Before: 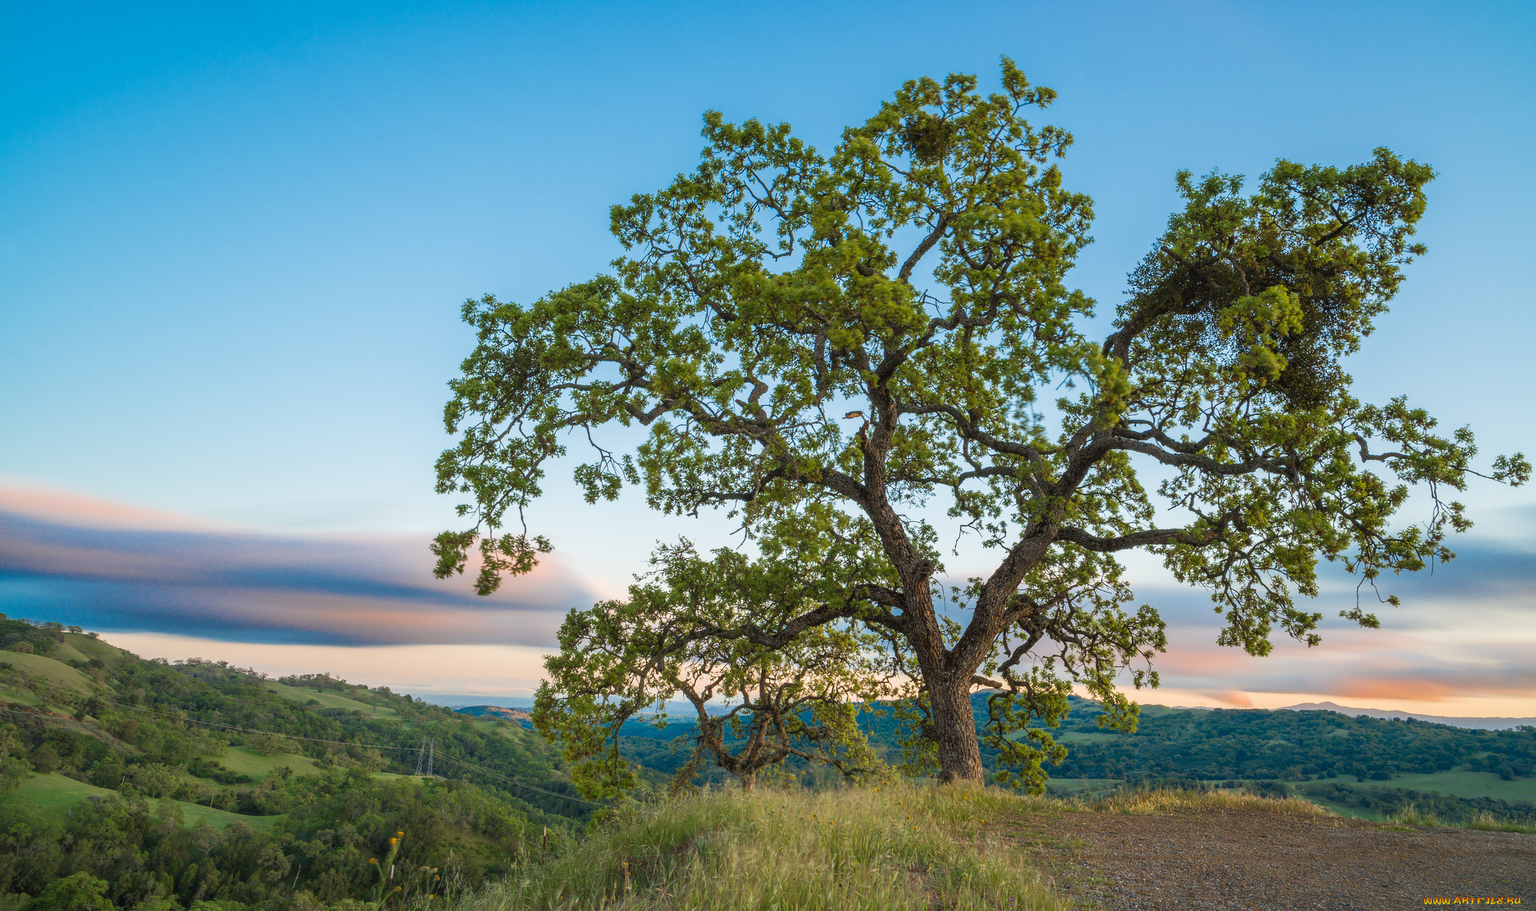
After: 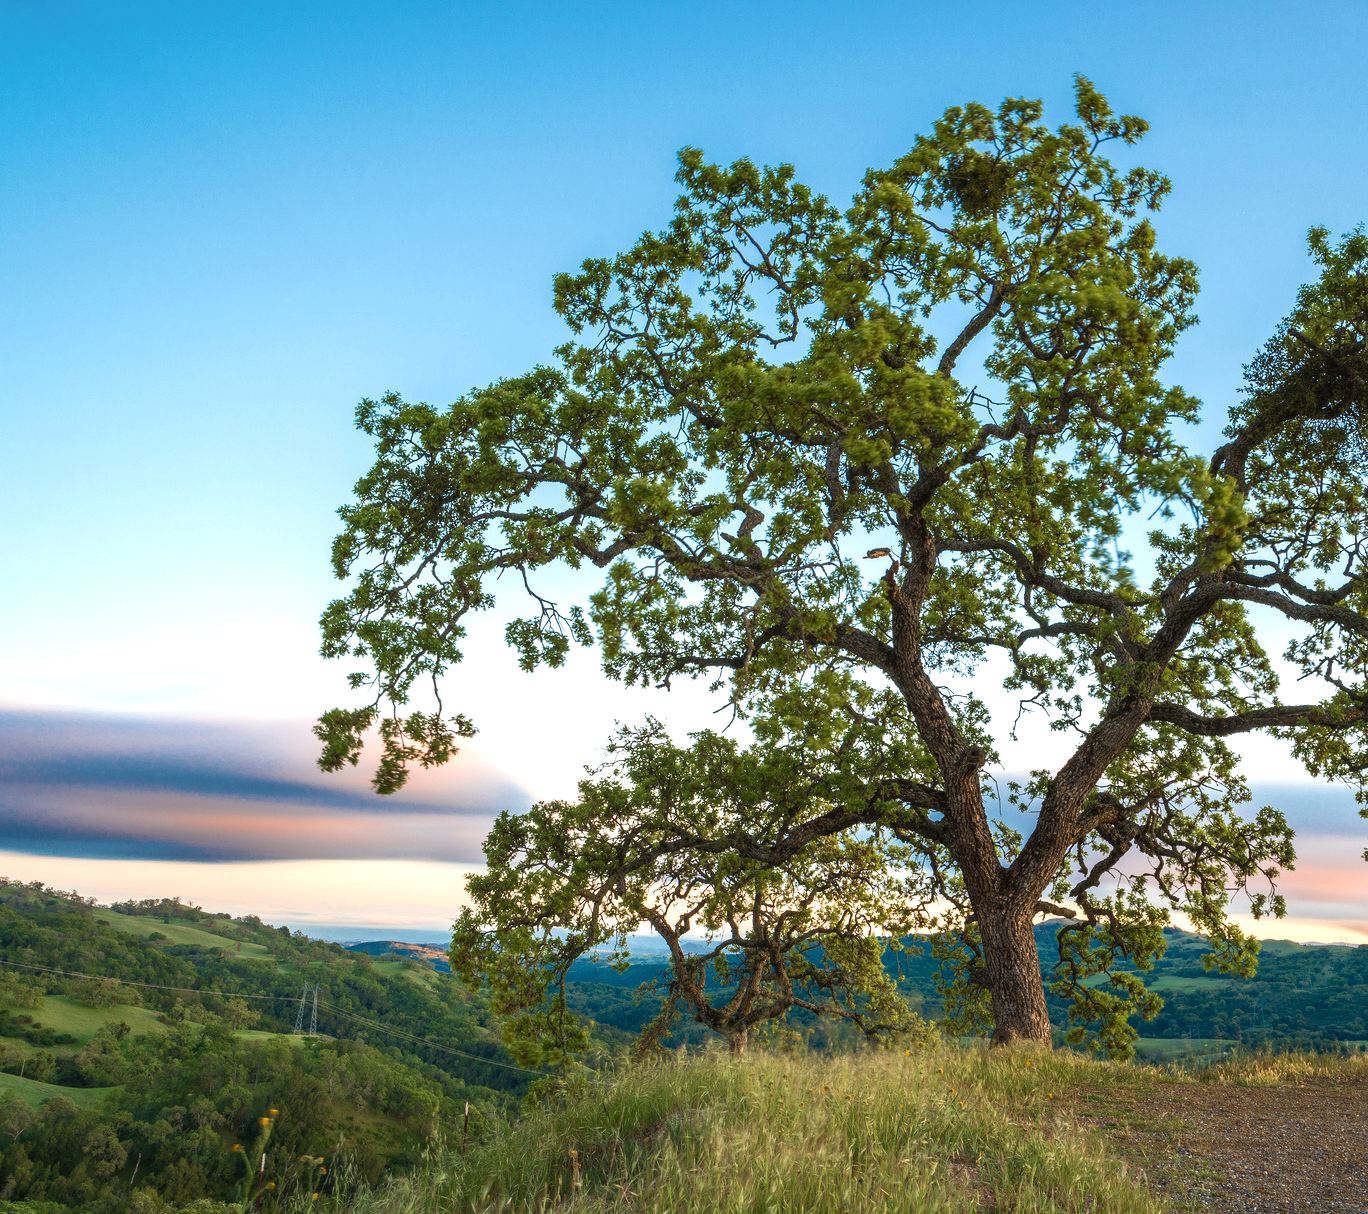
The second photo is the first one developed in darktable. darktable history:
color balance rgb: linear chroma grading › shadows -1.927%, linear chroma grading › highlights -14.746%, linear chroma grading › global chroma -9.431%, linear chroma grading › mid-tones -9.62%, perceptual saturation grading › global saturation 25.781%, perceptual brilliance grading › highlights 15.656%, perceptual brilliance grading › shadows -14.074%
velvia: on, module defaults
crop and rotate: left 12.739%, right 20.453%
